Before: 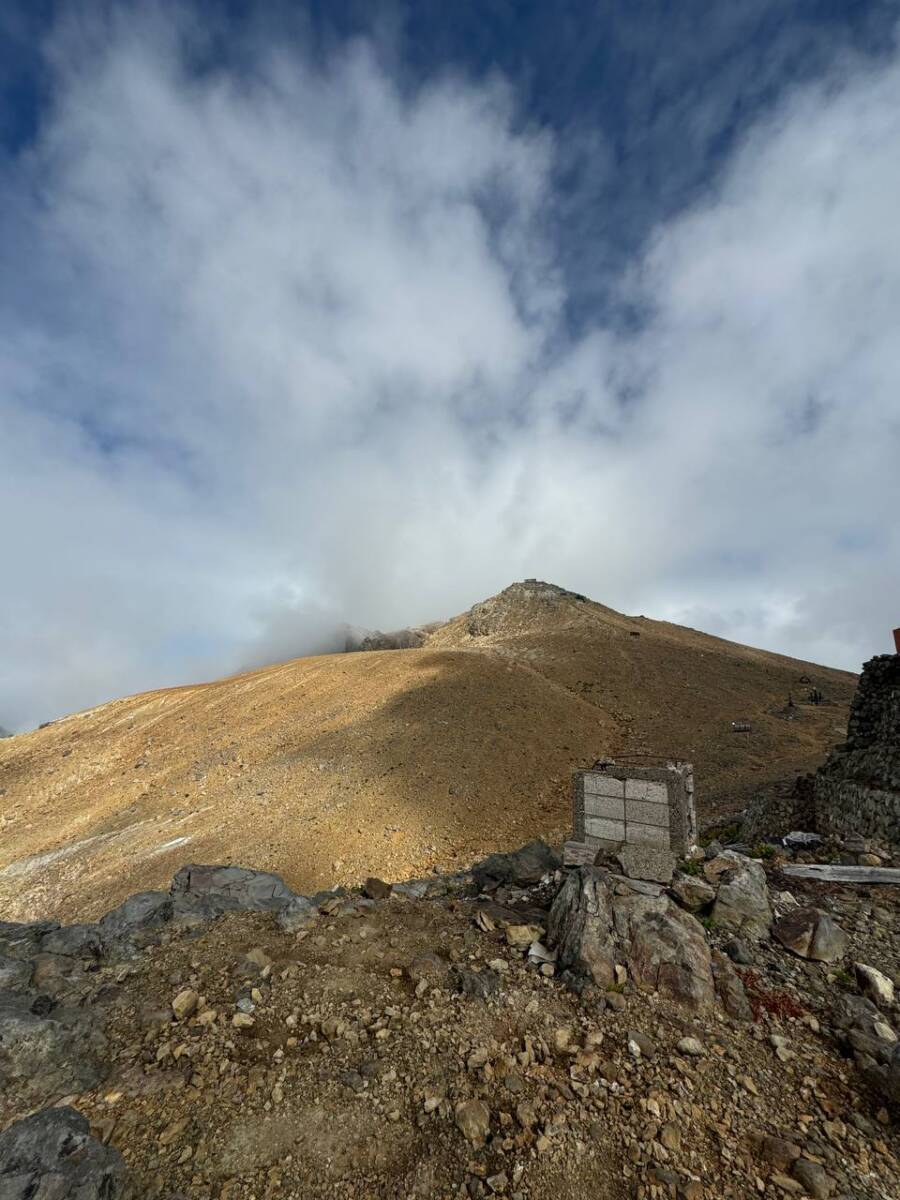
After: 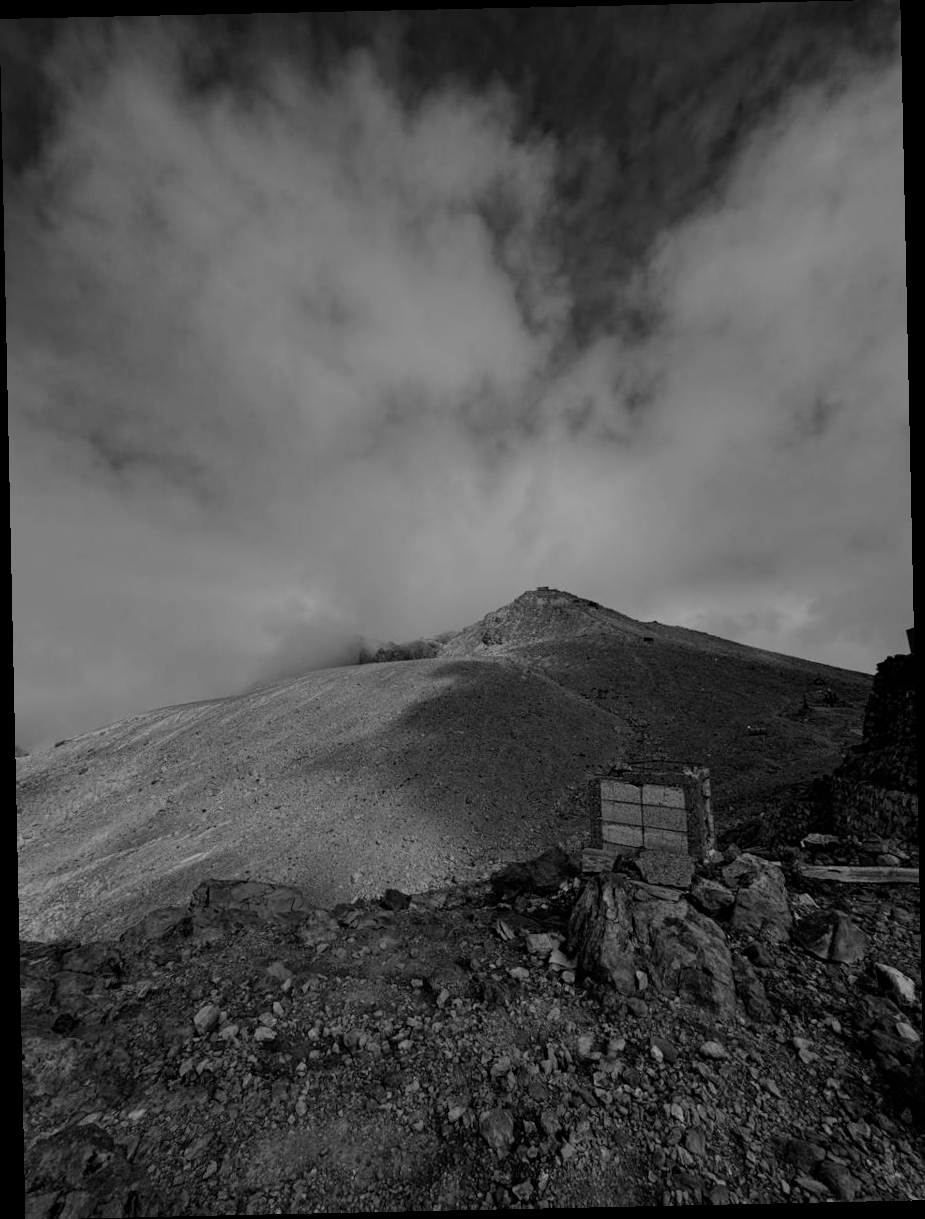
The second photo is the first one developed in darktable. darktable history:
haze removal: adaptive false
rotate and perspective: rotation -1.24°, automatic cropping off
exposure: exposure -1 EV, compensate highlight preservation false
tone equalizer: on, module defaults
filmic rgb: black relative exposure -7.65 EV, white relative exposure 4.56 EV, hardness 3.61
monochrome: a -4.13, b 5.16, size 1
color correction: highlights a* -0.482, highlights b* 40, shadows a* 9.8, shadows b* -0.161
